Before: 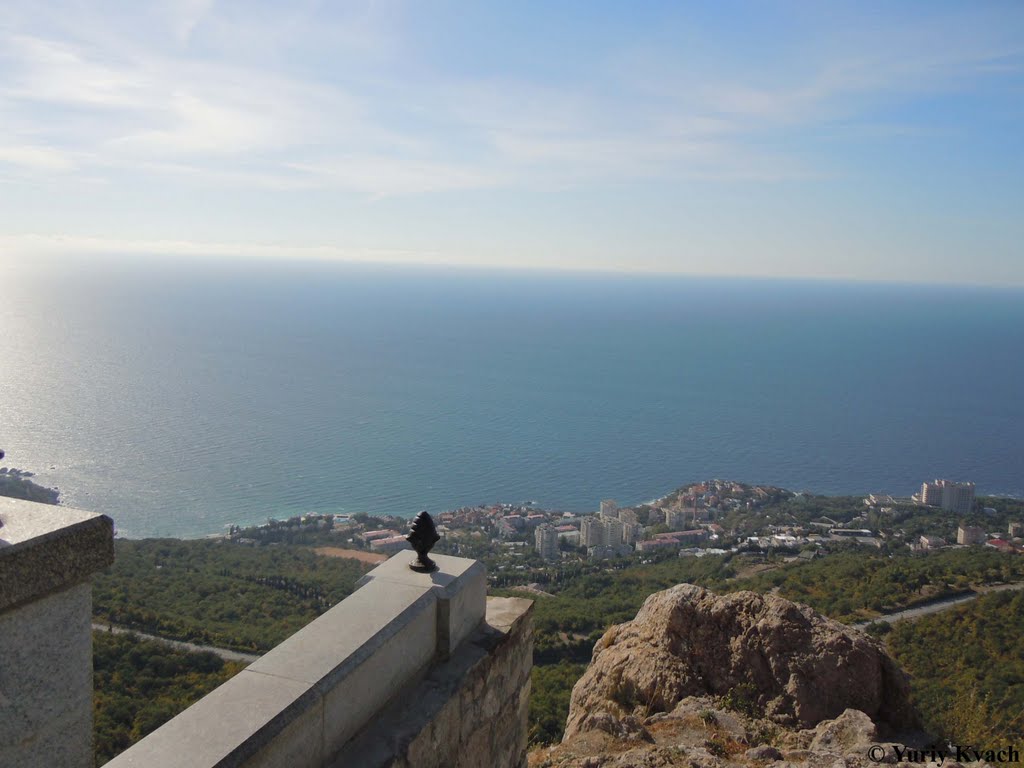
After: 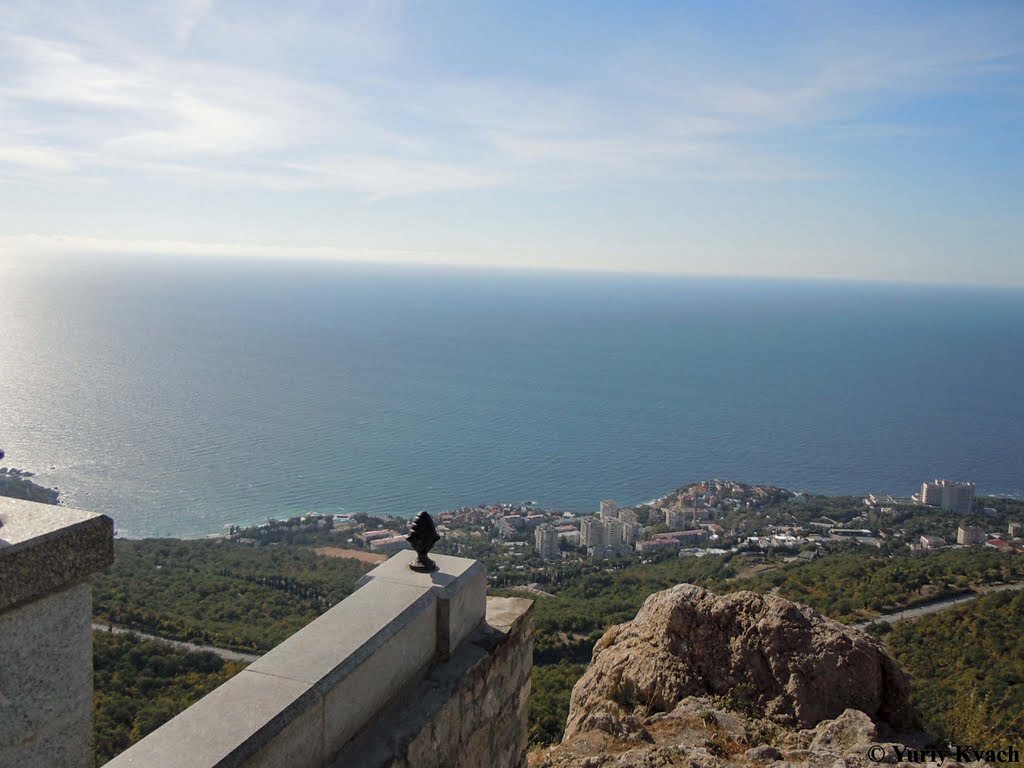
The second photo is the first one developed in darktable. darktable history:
local contrast: on, module defaults
sharpen: amount 0.2
